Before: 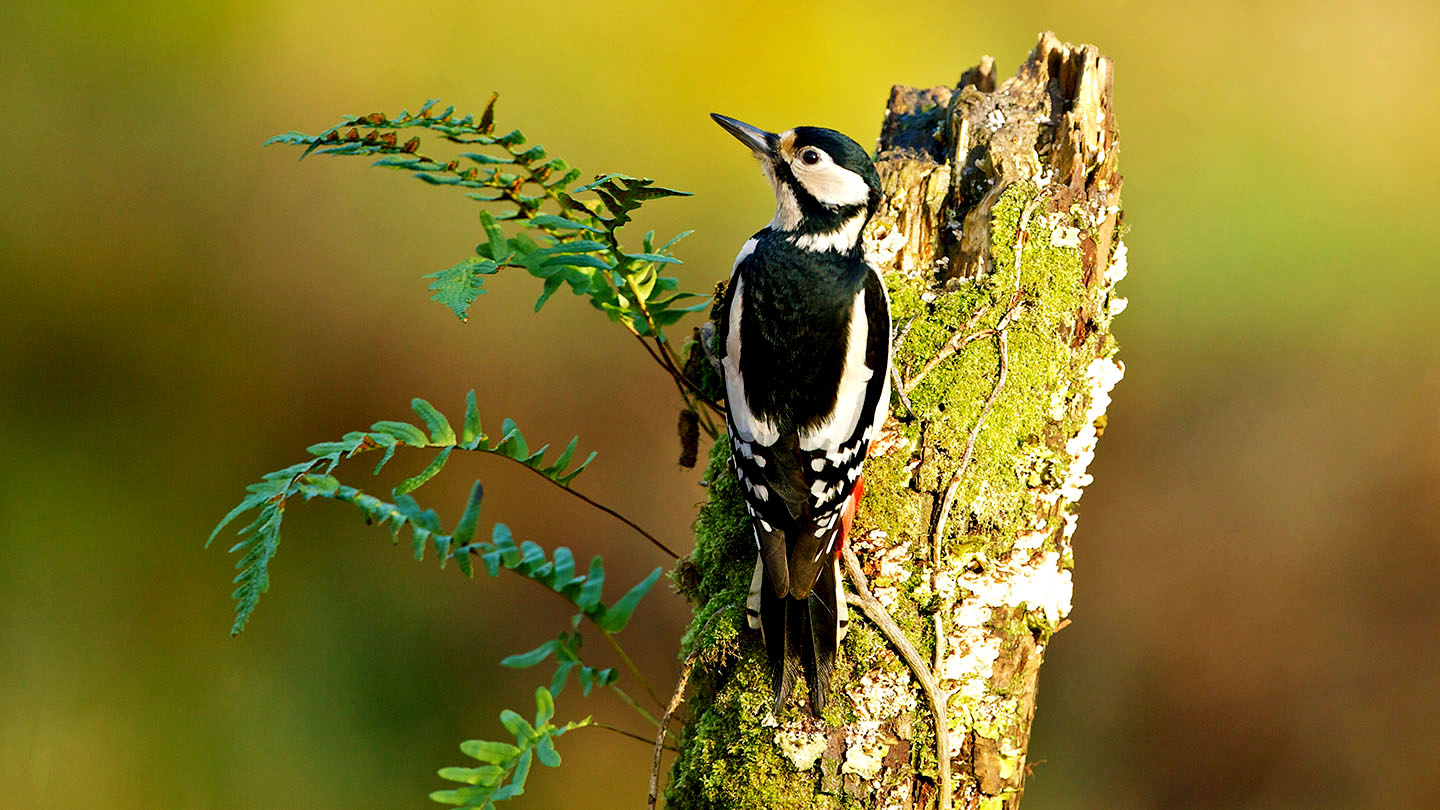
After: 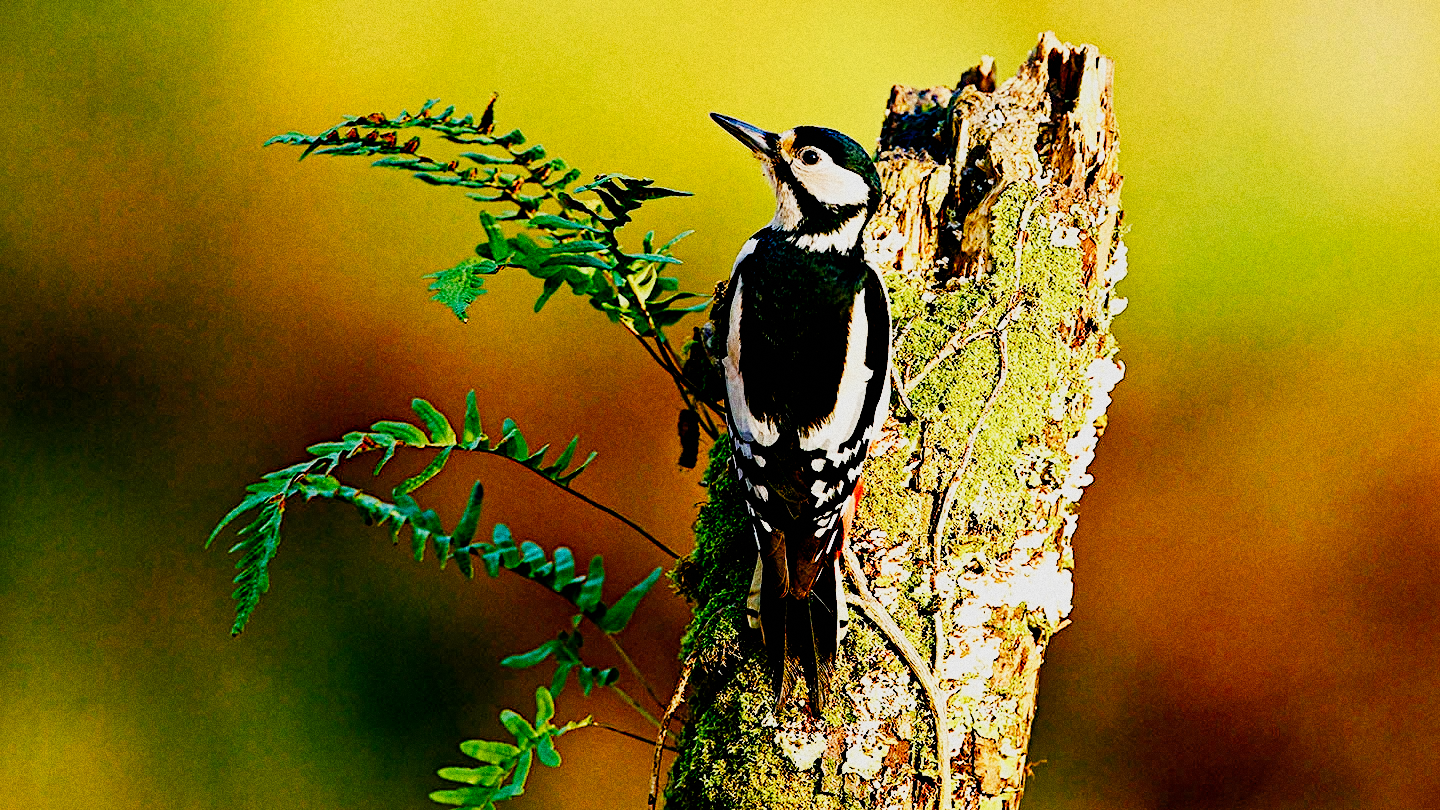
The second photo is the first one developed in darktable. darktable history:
contrast equalizer: y [[0.439, 0.44, 0.442, 0.457, 0.493, 0.498], [0.5 ×6], [0.5 ×6], [0 ×6], [0 ×6]], mix 0.59
color balance rgb: shadows lift › luminance -9.41%, highlights gain › luminance 17.6%, global offset › luminance -1.45%, perceptual saturation grading › highlights -17.77%, perceptual saturation grading › mid-tones 33.1%, perceptual saturation grading › shadows 50.52%, global vibrance 24.22%
color equalizer "oranges": saturation › orange 1.04, hue › orange -8.78, brightness › orange 1.17
color equalizer "blues": saturation › blue 1.25, hue › blue -12.68, brightness › blue 0.793, node placement 6°
diffuse or sharpen "sharpen demosaicing: AA filter": edge sensitivity 1, 1st order anisotropy 100%, 2nd order anisotropy 100%, 3rd order anisotropy 100%, 4th order anisotropy 100%, 1st order speed -25%, 2nd order speed -25%, 3rd order speed -25%, 4th order speed -25%
diffuse or sharpen "diffusion": radius span 77, 1st order speed 50%, 2nd order speed 50%, 3rd order speed 50%, 4th order speed 50% | blend: blend mode normal, opacity 25%; mask: uniform (no mask)
grain "silver grain": coarseness 0.09 ISO, strength 40%
sigmoid: contrast 1.81, skew -0.21, preserve hue 0%, red attenuation 0.1, red rotation 0.035, green attenuation 0.1, green rotation -0.017, blue attenuation 0.15, blue rotation -0.052, base primaries Rec2020
